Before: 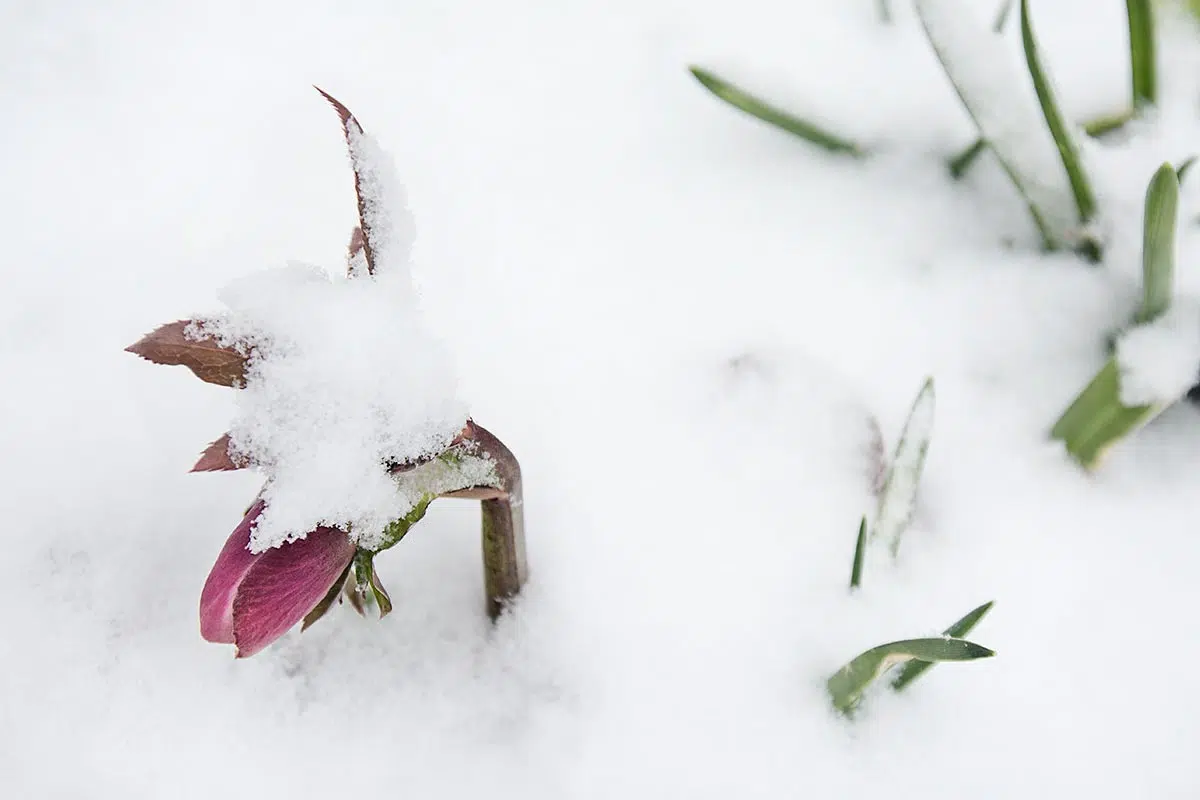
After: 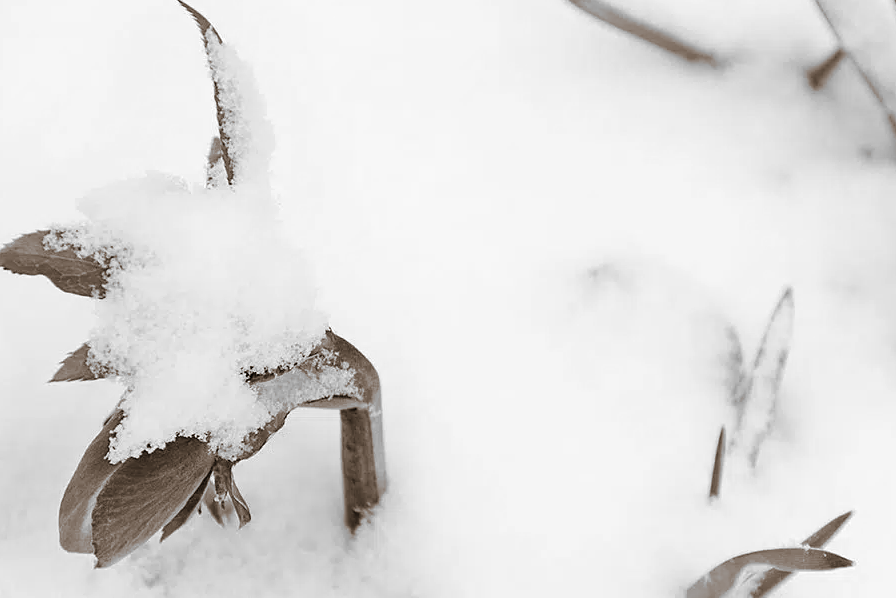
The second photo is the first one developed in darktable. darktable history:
crop and rotate: left 11.831%, top 11.346%, right 13.429%, bottom 13.899%
monochrome: a 2.21, b -1.33, size 2.2
split-toning: shadows › hue 32.4°, shadows › saturation 0.51, highlights › hue 180°, highlights › saturation 0, balance -60.17, compress 55.19%
